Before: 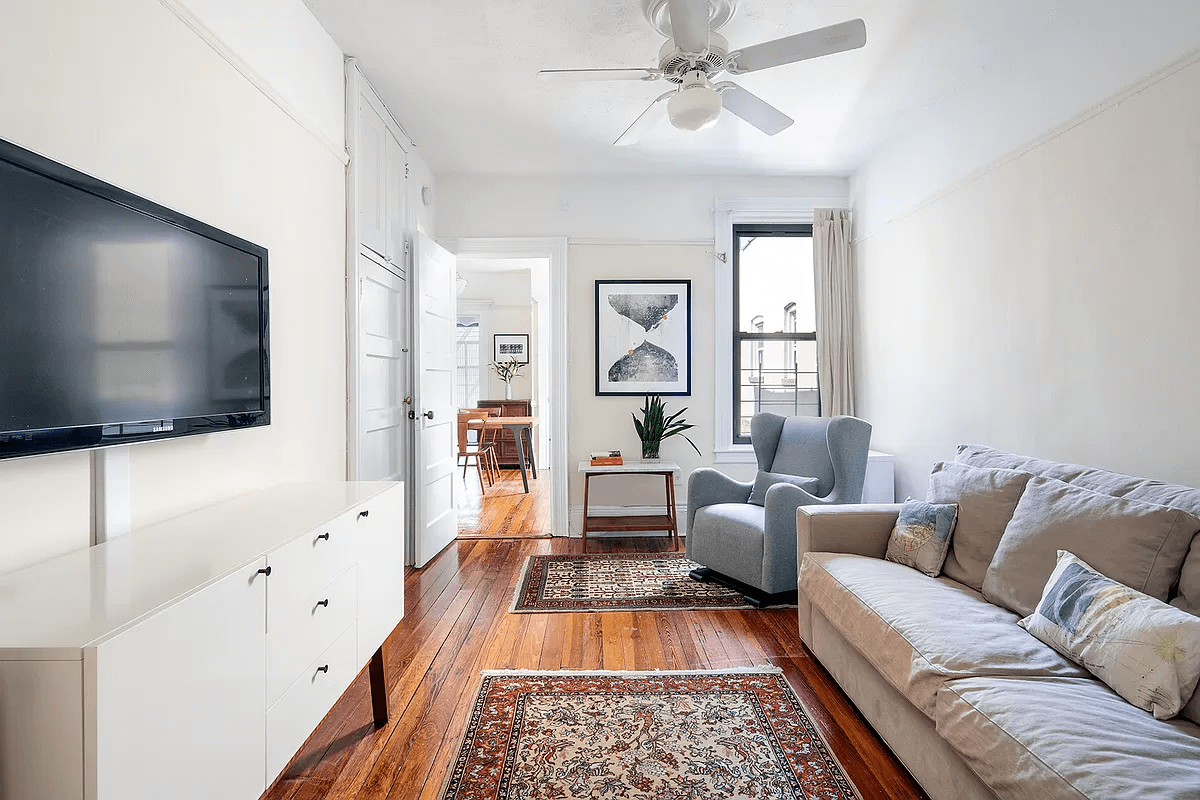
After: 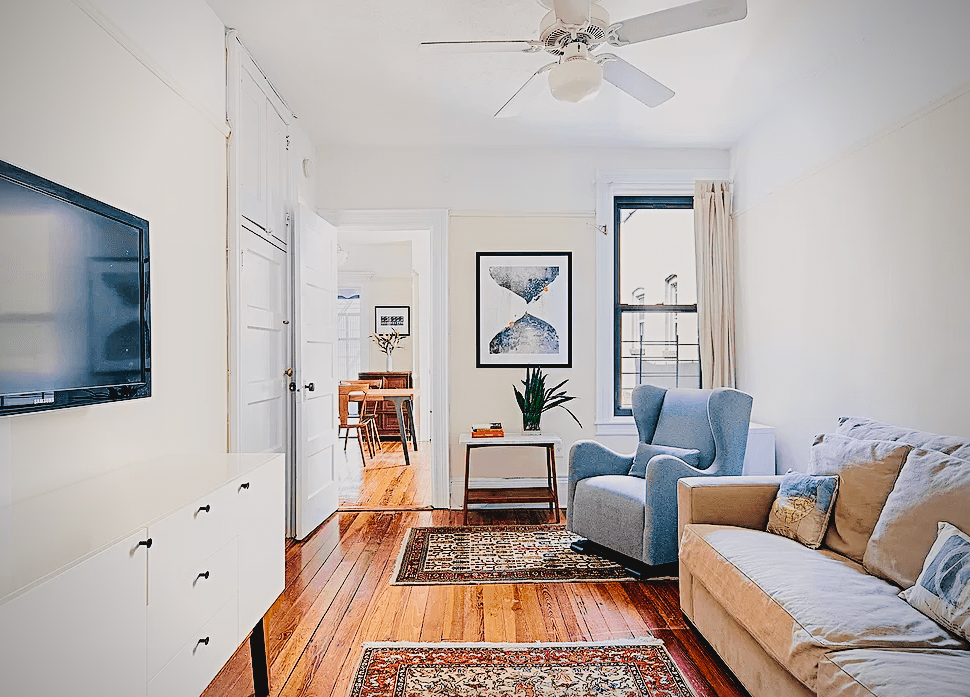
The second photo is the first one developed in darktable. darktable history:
tone curve: curves: ch0 [(0, 0.046) (0.037, 0.056) (0.176, 0.162) (0.33, 0.331) (0.432, 0.475) (0.601, 0.665) (0.843, 0.876) (1, 1)]; ch1 [(0, 0) (0.339, 0.349) (0.445, 0.42) (0.476, 0.47) (0.497, 0.492) (0.523, 0.514) (0.557, 0.558) (0.632, 0.615) (0.728, 0.746) (1, 1)]; ch2 [(0, 0) (0.327, 0.324) (0.417, 0.44) (0.46, 0.453) (0.502, 0.495) (0.526, 0.52) (0.54, 0.55) (0.606, 0.626) (0.745, 0.704) (1, 1)], preserve colors none
crop: left 9.969%, top 3.586%, right 9.185%, bottom 9.173%
vignetting: on, module defaults
sharpen: radius 3.114
filmic rgb: black relative exposure -6.72 EV, white relative exposure 4.56 EV, hardness 3.22
color balance rgb: highlights gain › luminance 0.918%, highlights gain › chroma 0.475%, highlights gain › hue 41.74°, perceptual saturation grading › global saturation 20%, perceptual saturation grading › highlights -49.095%, perceptual saturation grading › shadows 25.271%, perceptual brilliance grading › global brilliance 2.858%, perceptual brilliance grading › highlights -2.591%, perceptual brilliance grading › shadows 2.931%, global vibrance 20%
velvia: strength 73.94%
